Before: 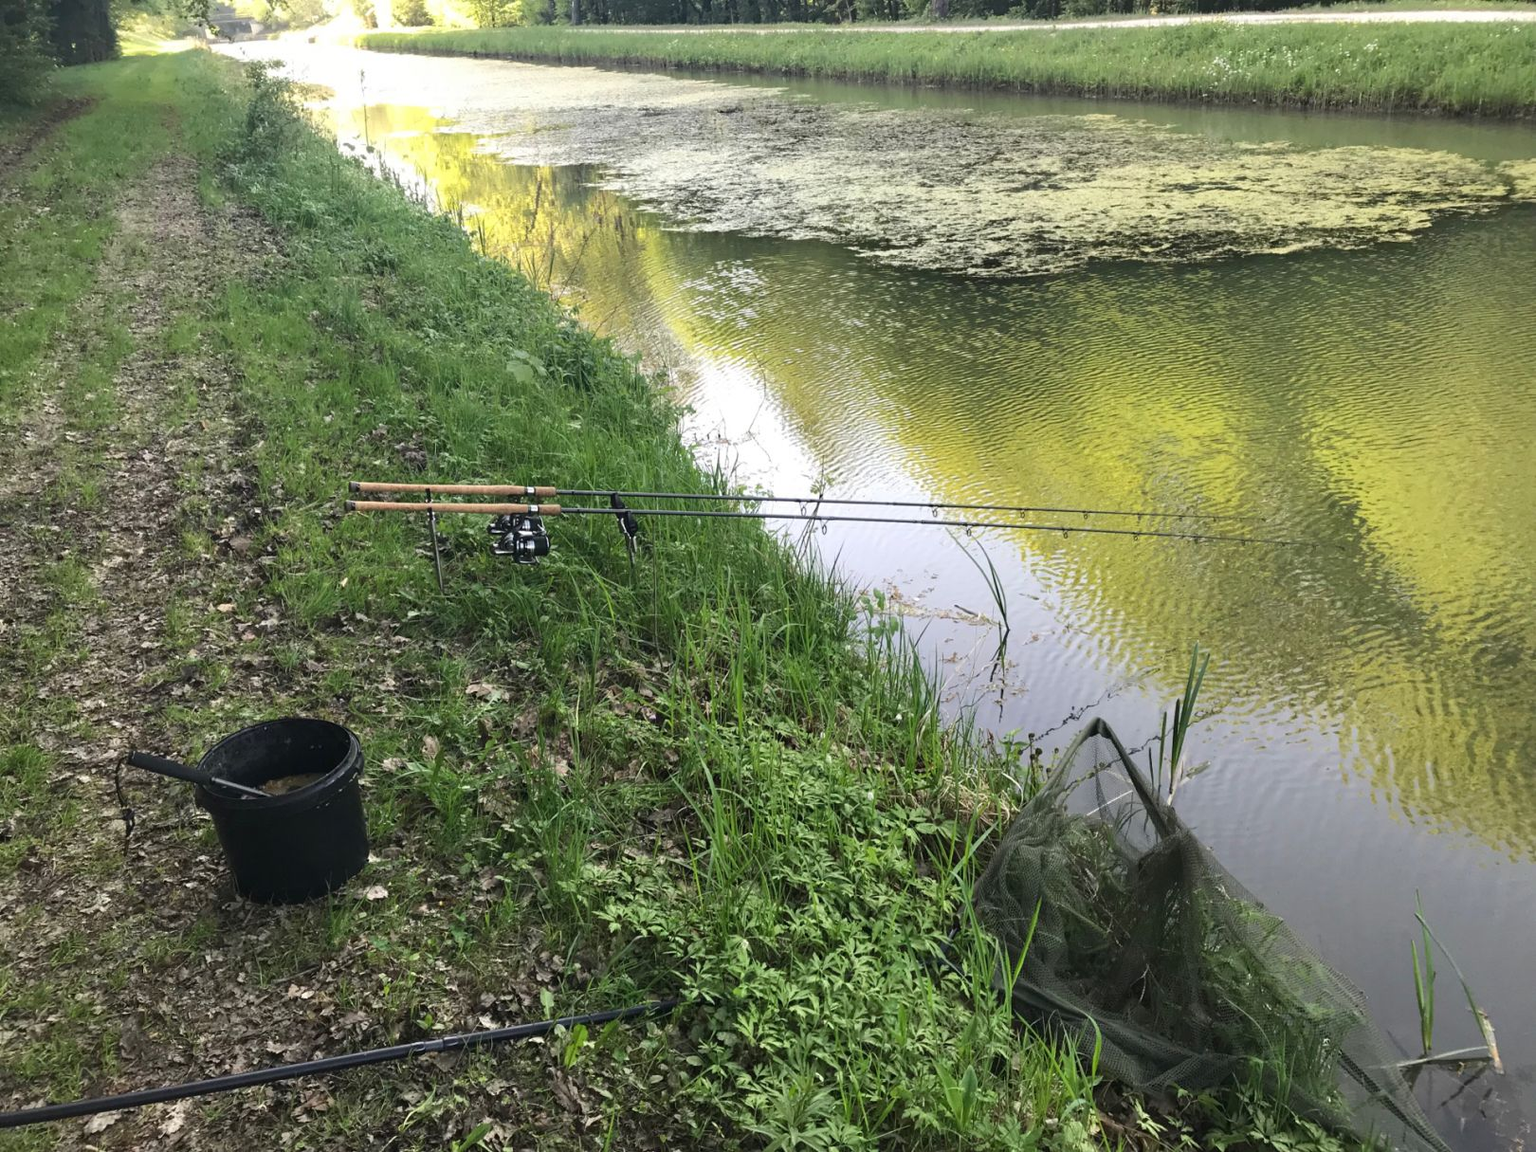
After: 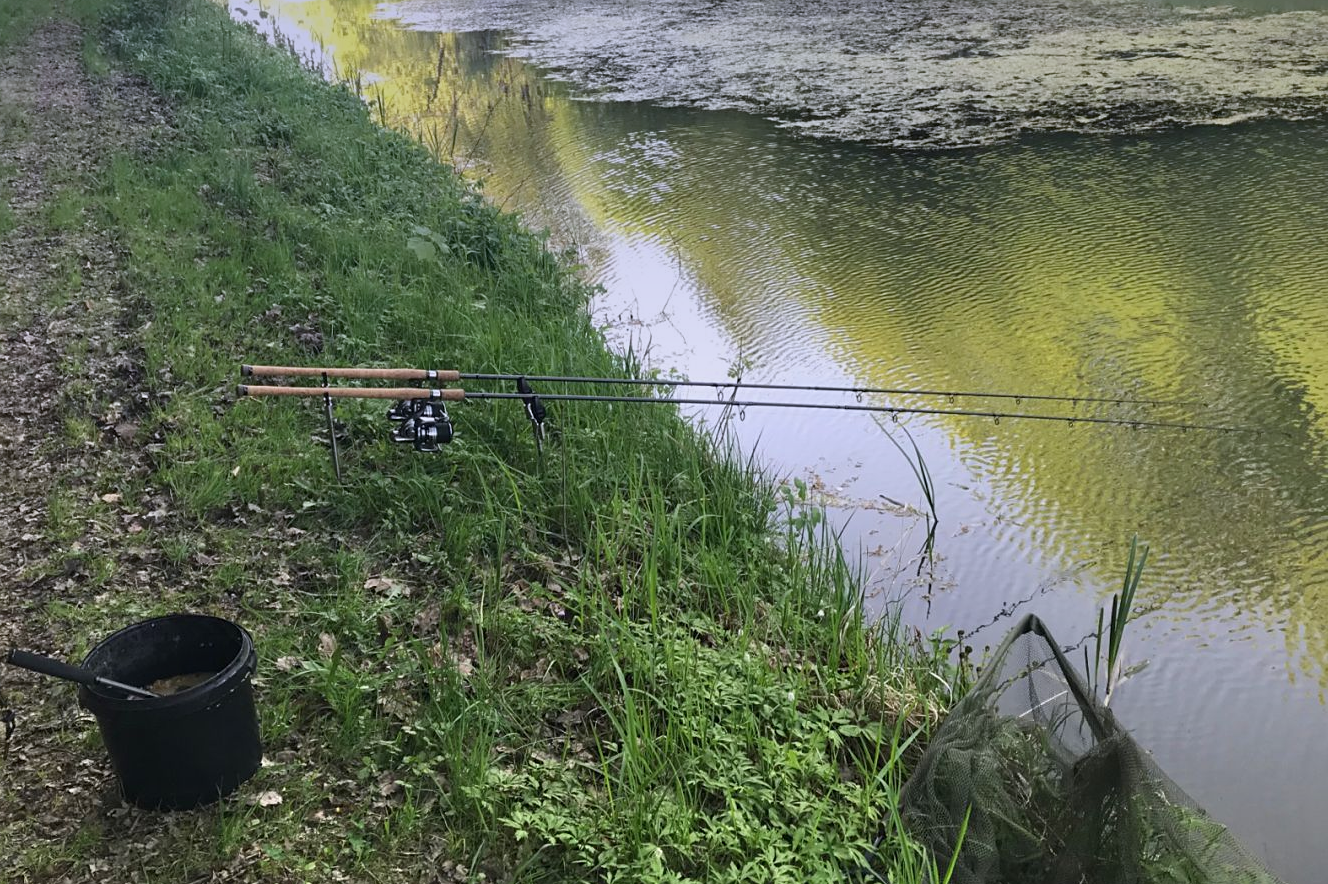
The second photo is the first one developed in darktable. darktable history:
crop: left 7.856%, top 11.836%, right 10.12%, bottom 15.387%
sharpen: amount 0.2
graduated density: hue 238.83°, saturation 50%
